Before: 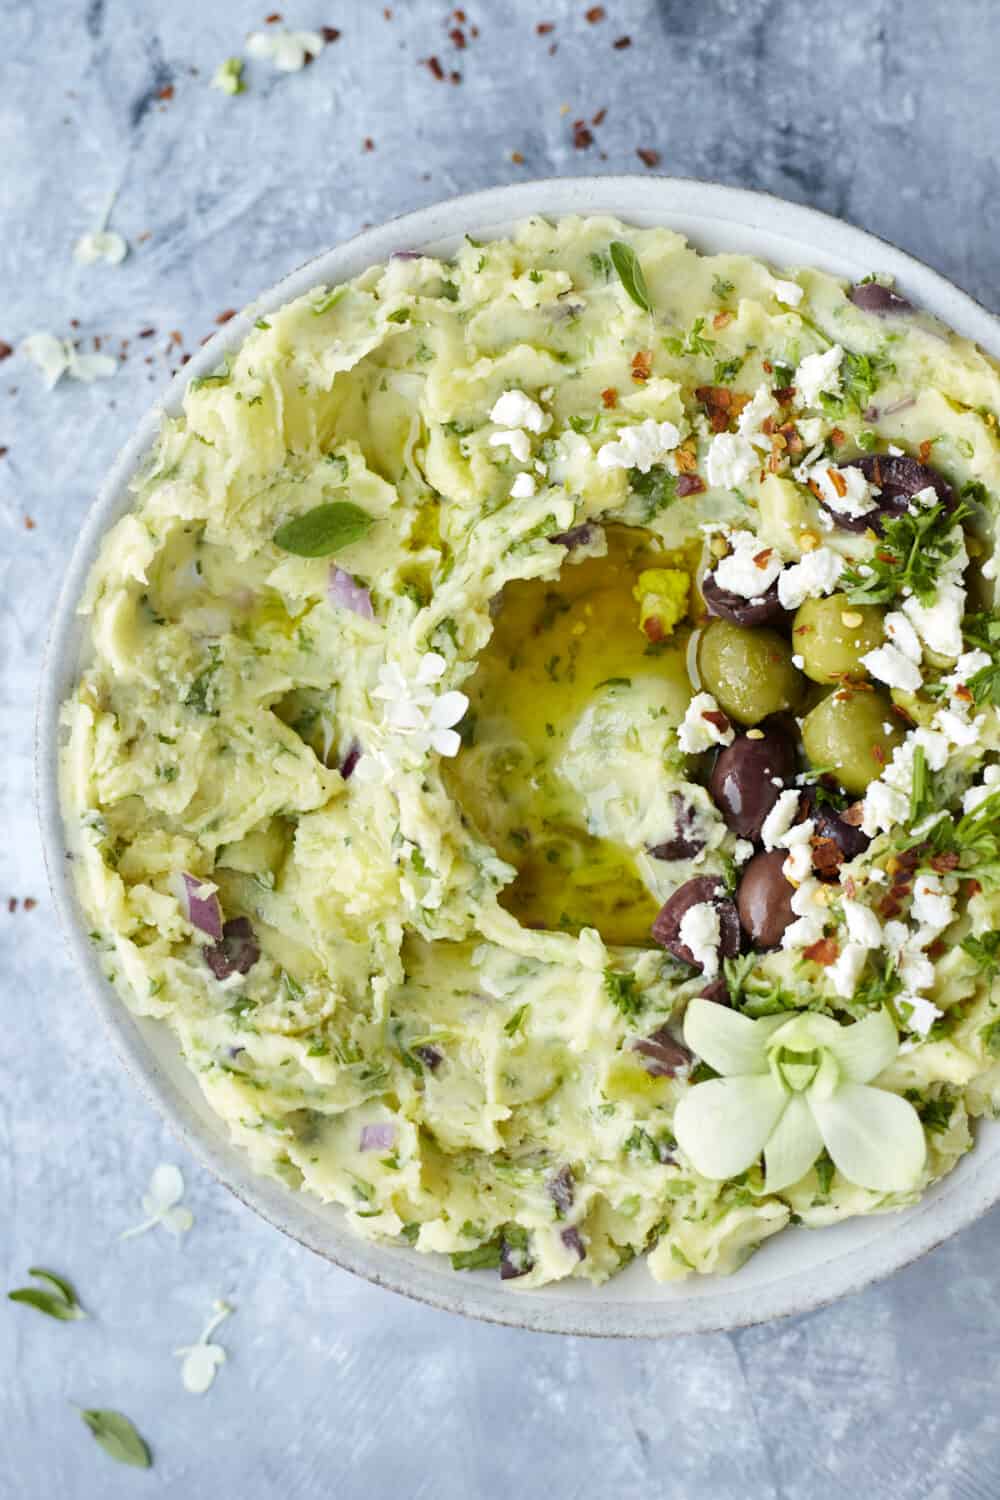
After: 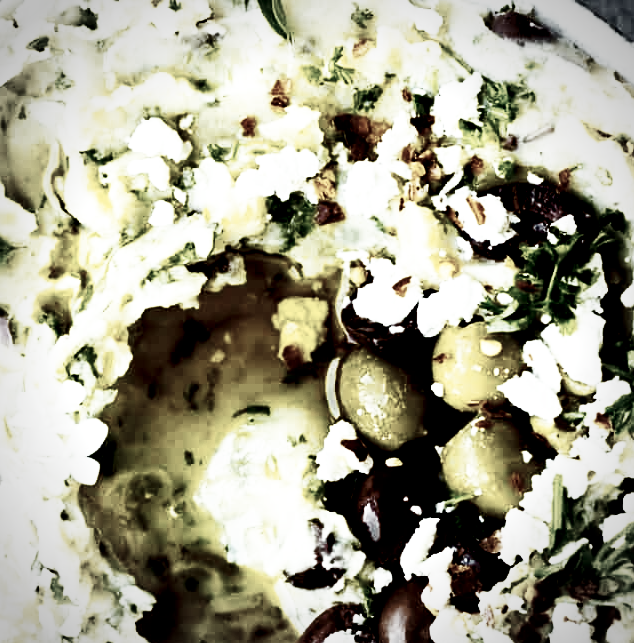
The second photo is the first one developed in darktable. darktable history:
color balance rgb: highlights gain › luminance 20.175%, highlights gain › chroma 2.801%, highlights gain › hue 172.16°, linear chroma grading › shadows 15.583%, perceptual saturation grading › global saturation 20%, perceptual saturation grading › highlights -14.14%, perceptual saturation grading › shadows 49.973%, perceptual brilliance grading › highlights 3.633%, perceptual brilliance grading › mid-tones -18.749%, perceptual brilliance grading › shadows -41.284%, global vibrance 9.503%
base curve: curves: ch0 [(0, 0) (0.007, 0.004) (0.027, 0.03) (0.046, 0.07) (0.207, 0.54) (0.442, 0.872) (0.673, 0.972) (1, 1)], exposure shift 0.01, preserve colors none
exposure: black level correction 0.055, exposure -0.039 EV, compensate highlight preservation false
vignetting: on, module defaults
crop: left 36.127%, top 18.139%, right 0.404%, bottom 38.935%
contrast brightness saturation: contrast 0.1, brightness -0.255, saturation 0.145
color correction: highlights b* -0.007, saturation 0.261
